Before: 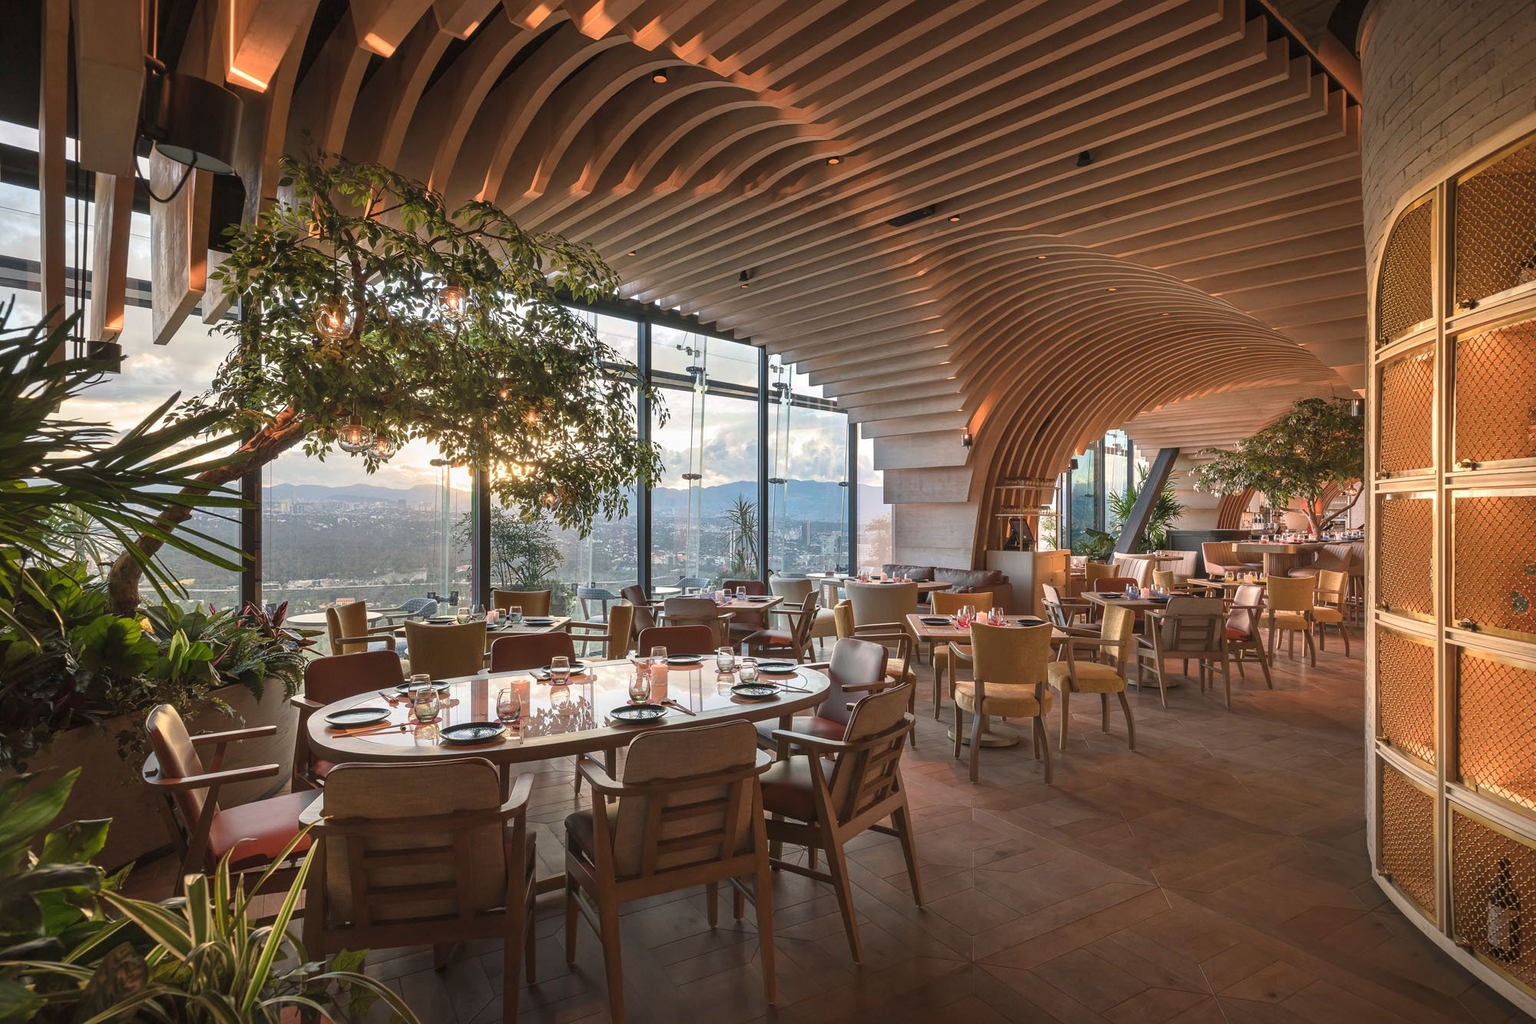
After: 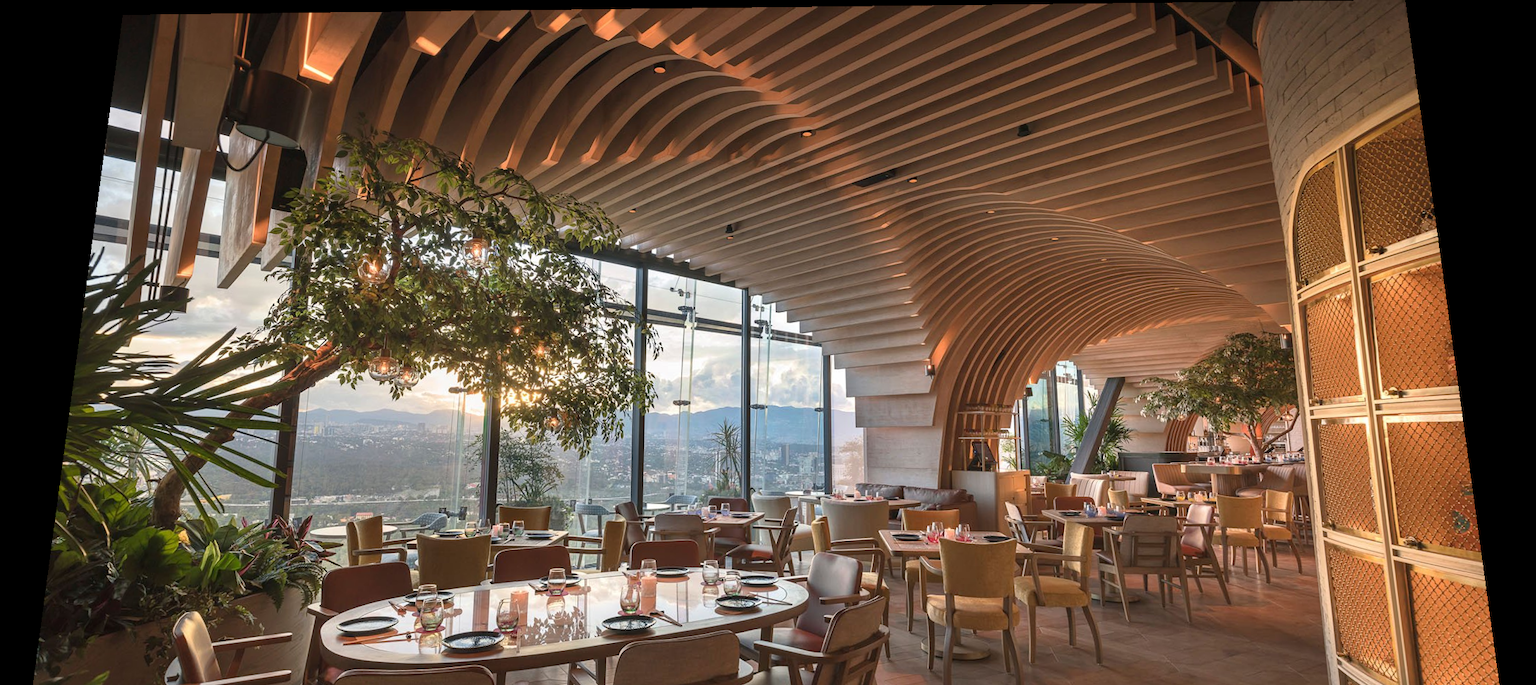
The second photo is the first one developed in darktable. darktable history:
crop: bottom 28.576%
rotate and perspective: rotation 0.128°, lens shift (vertical) -0.181, lens shift (horizontal) -0.044, shear 0.001, automatic cropping off
